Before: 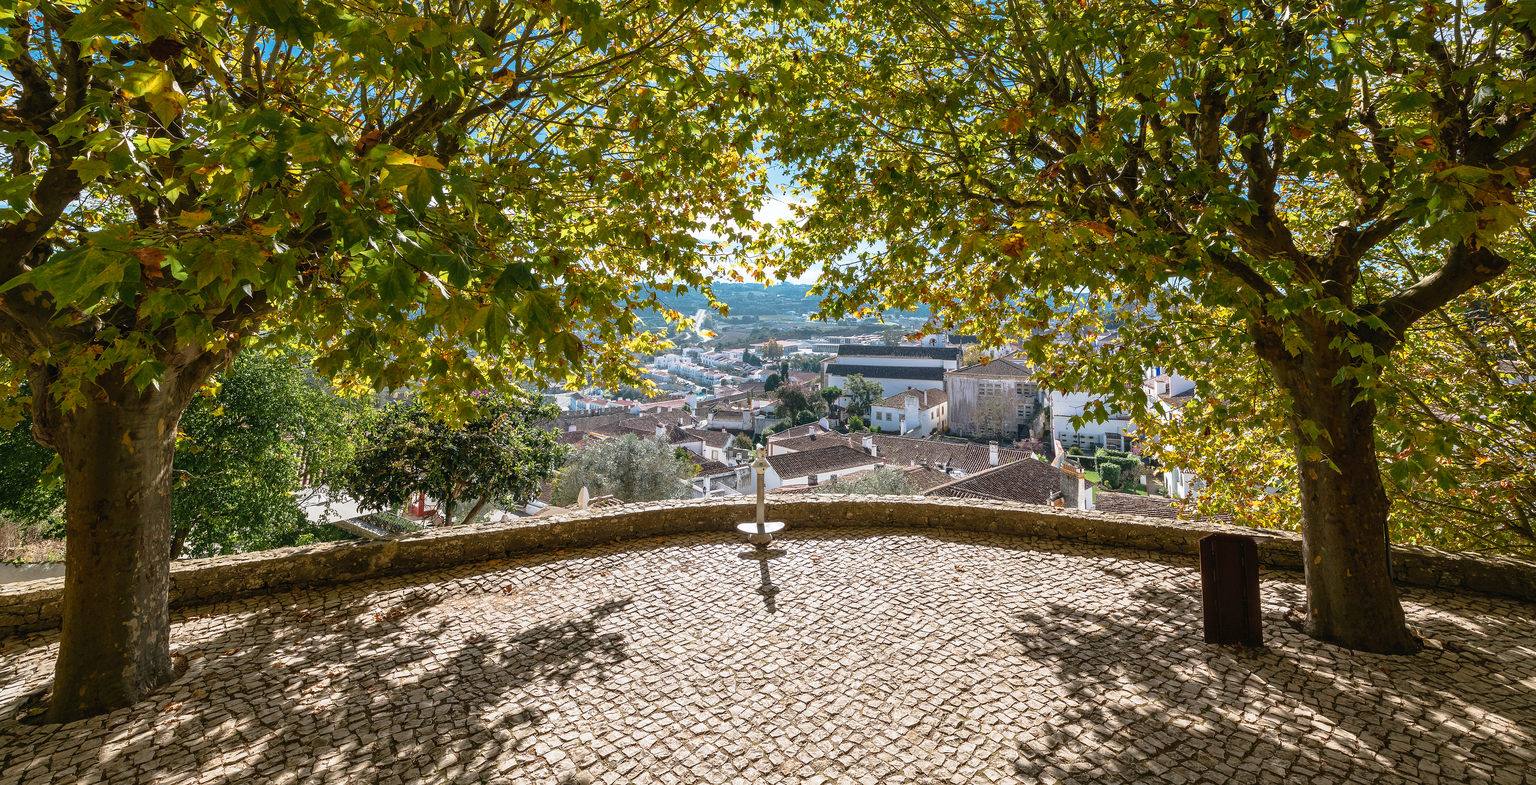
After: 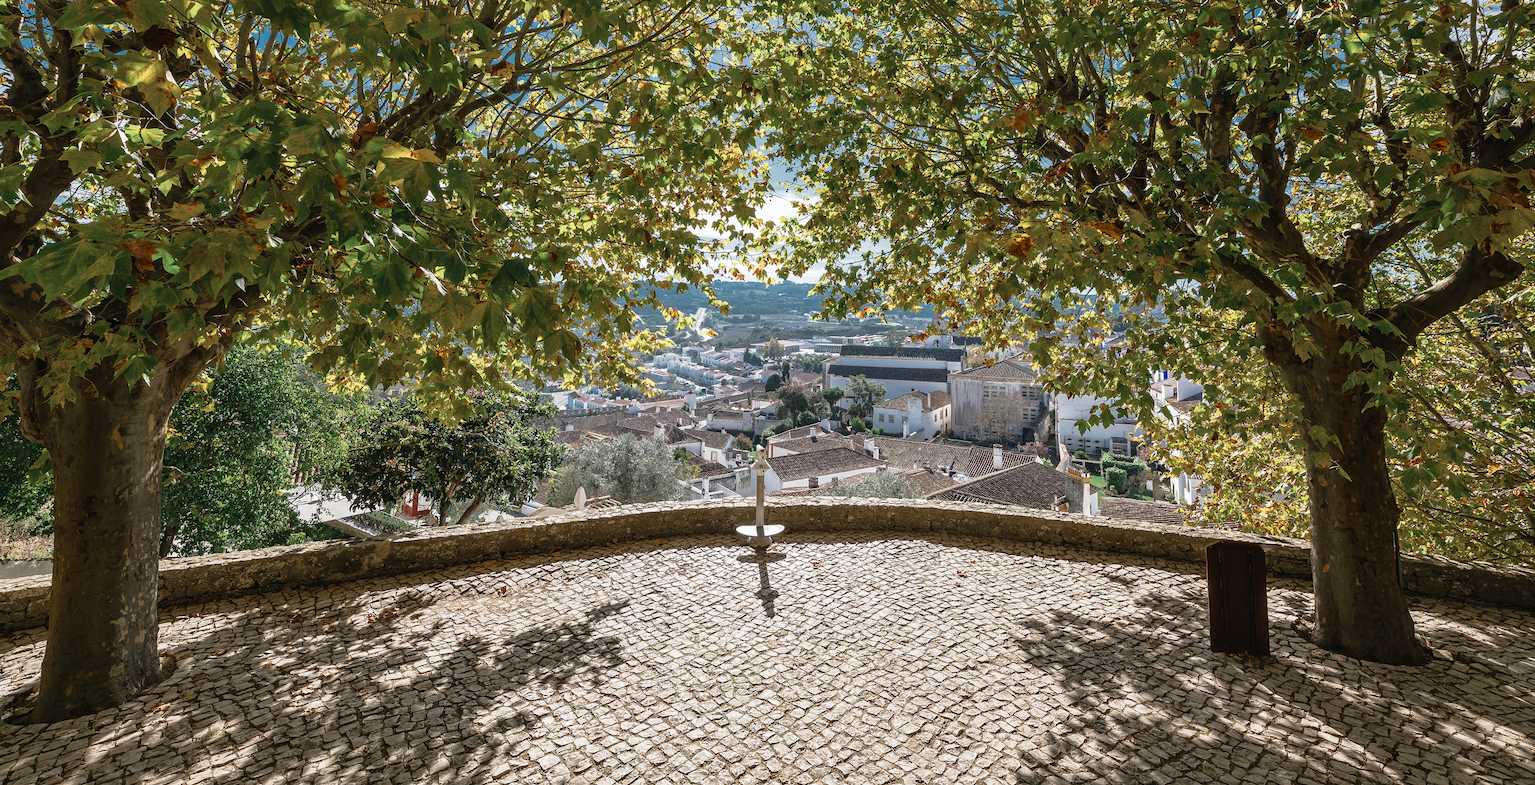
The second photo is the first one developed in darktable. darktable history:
color zones: curves: ch0 [(0, 0.5) (0.125, 0.4) (0.25, 0.5) (0.375, 0.4) (0.5, 0.4) (0.625, 0.35) (0.75, 0.35) (0.875, 0.5)]; ch1 [(0, 0.35) (0.125, 0.45) (0.25, 0.35) (0.375, 0.35) (0.5, 0.35) (0.625, 0.35) (0.75, 0.45) (0.875, 0.35)]; ch2 [(0, 0.6) (0.125, 0.5) (0.25, 0.5) (0.375, 0.6) (0.5, 0.6) (0.625, 0.5) (0.75, 0.5) (0.875, 0.5)]
crop and rotate: angle -0.5°
